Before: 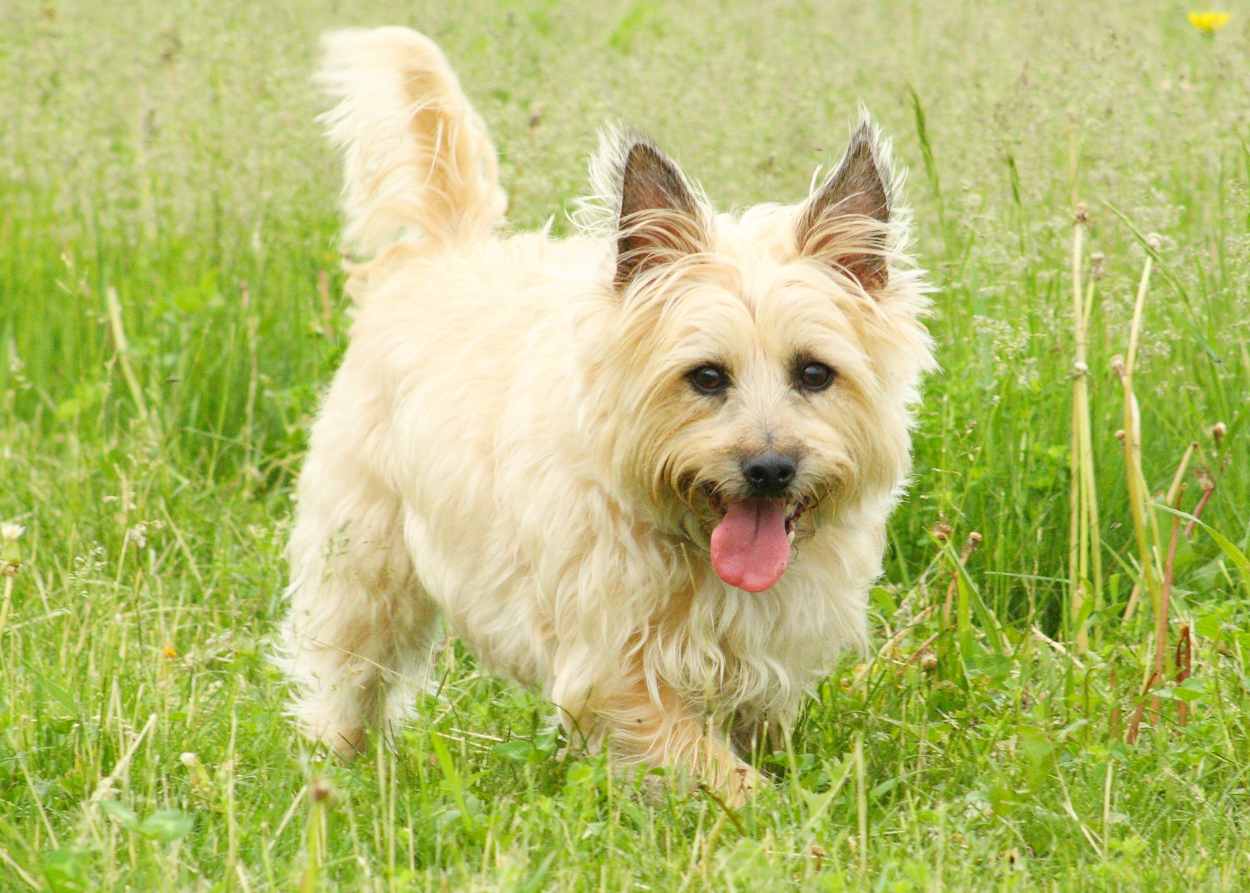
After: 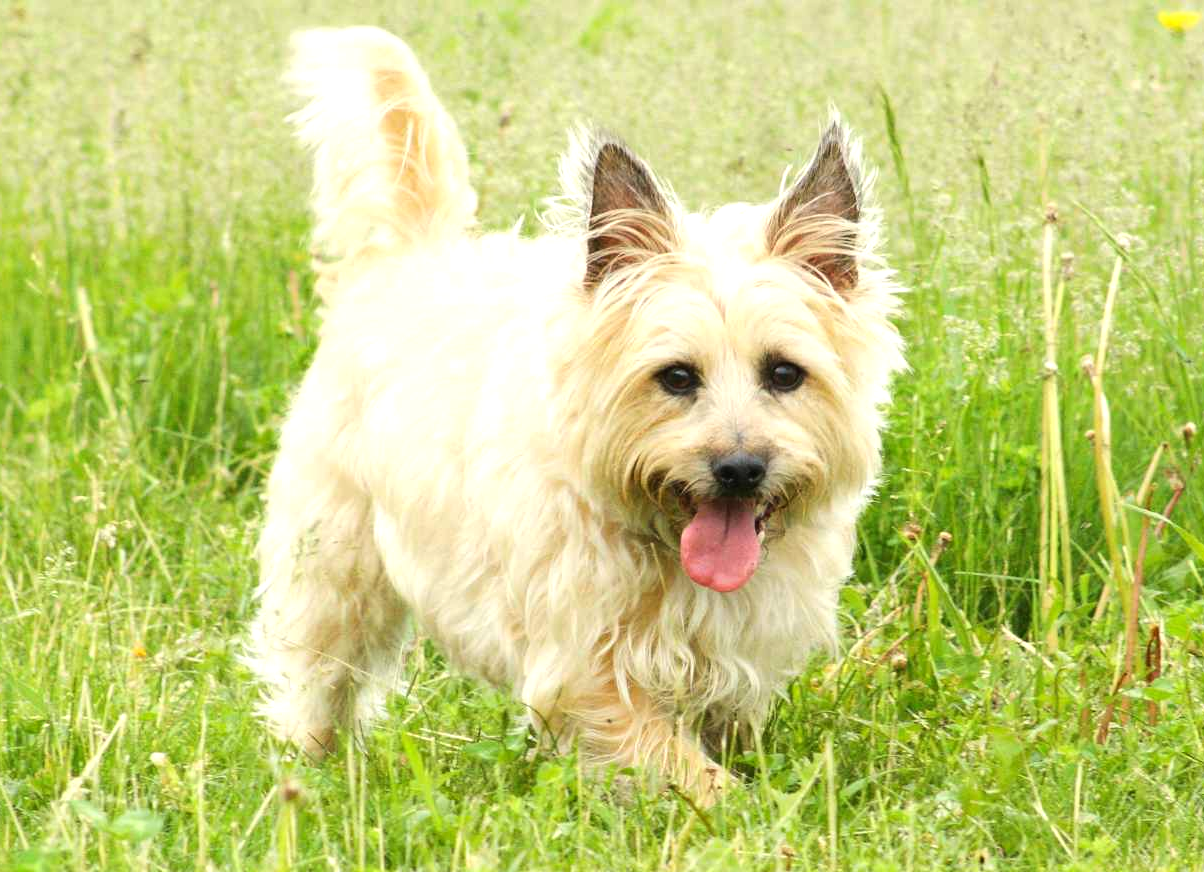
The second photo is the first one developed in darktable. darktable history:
crop and rotate: left 2.536%, right 1.107%, bottom 2.246%
tone equalizer: -8 EV -0.417 EV, -7 EV -0.389 EV, -6 EV -0.333 EV, -5 EV -0.222 EV, -3 EV 0.222 EV, -2 EV 0.333 EV, -1 EV 0.389 EV, +0 EV 0.417 EV, edges refinement/feathering 500, mask exposure compensation -1.57 EV, preserve details no
